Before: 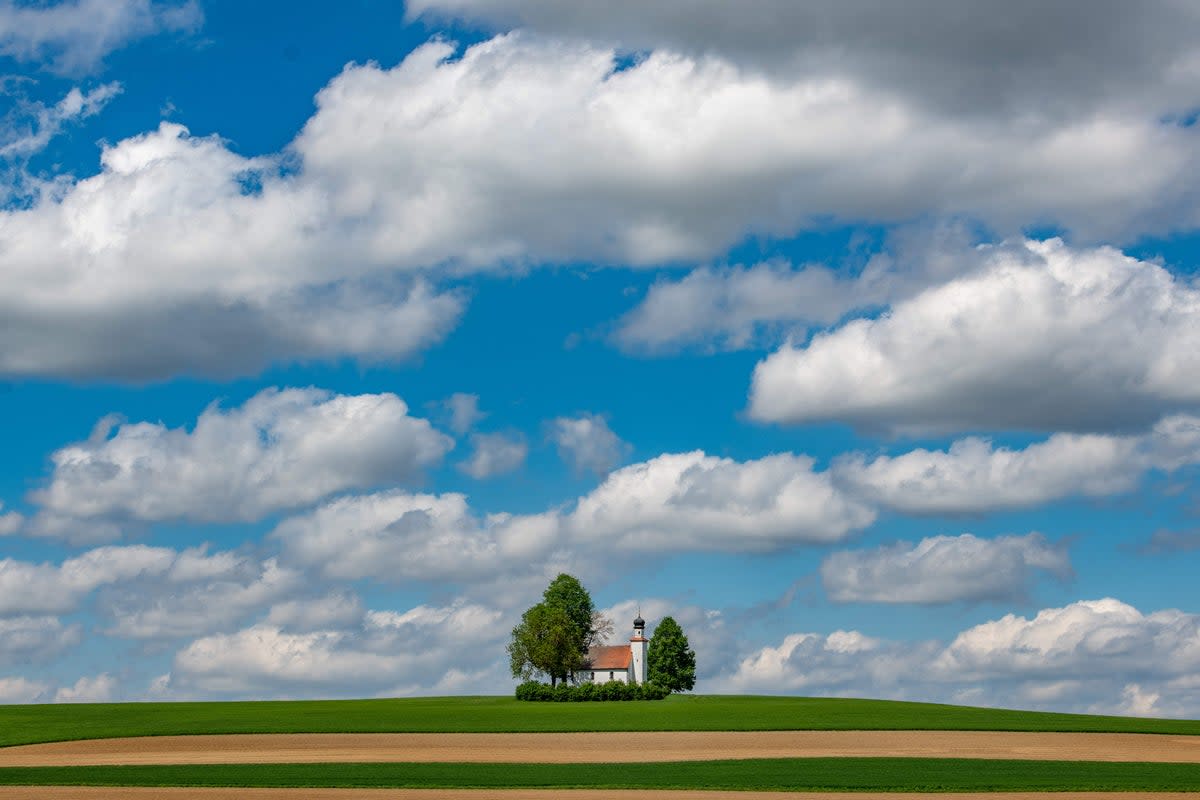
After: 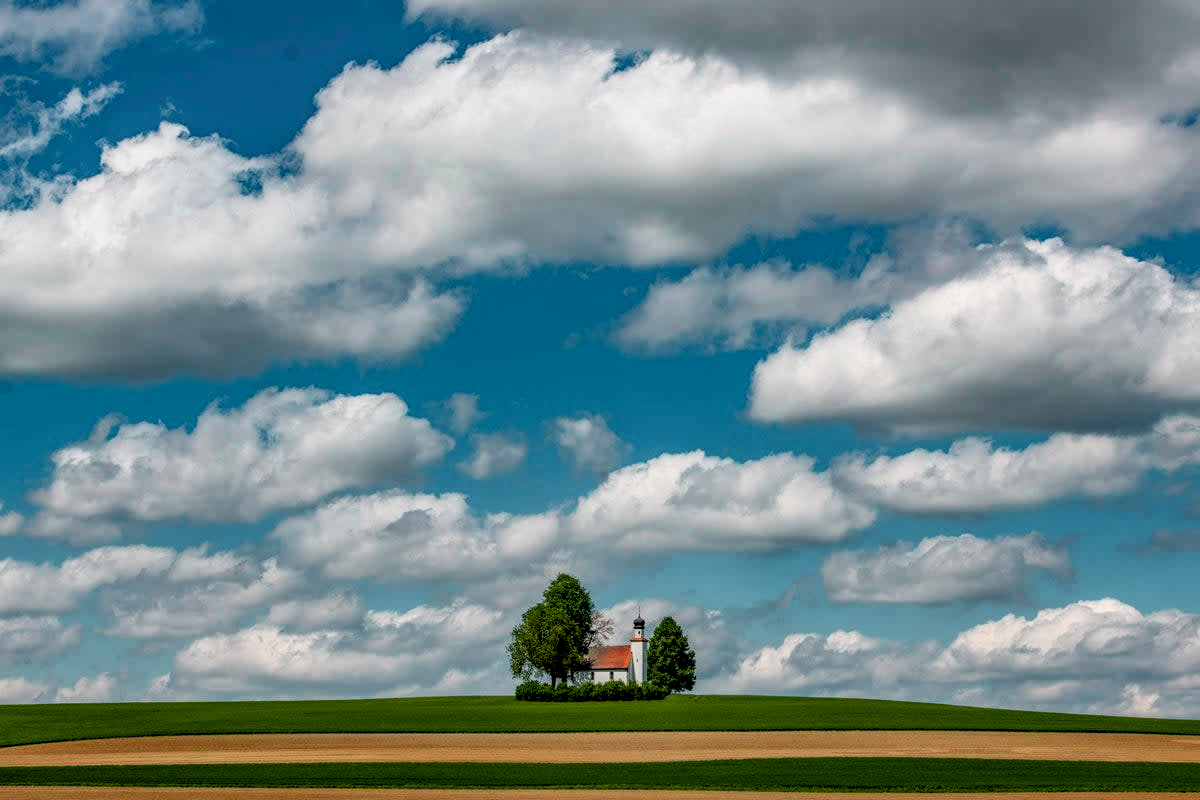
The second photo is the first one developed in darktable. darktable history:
tone curve: curves: ch0 [(0, 0.005) (0.103, 0.097) (0.18, 0.22) (0.4, 0.485) (0.5, 0.612) (0.668, 0.787) (0.823, 0.894) (1, 0.971)]; ch1 [(0, 0) (0.172, 0.123) (0.324, 0.253) (0.396, 0.388) (0.478, 0.461) (0.499, 0.498) (0.522, 0.528) (0.609, 0.686) (0.704, 0.818) (1, 1)]; ch2 [(0, 0) (0.411, 0.424) (0.496, 0.501) (0.515, 0.514) (0.555, 0.585) (0.641, 0.69) (1, 1)], color space Lab, independent channels, preserve colors none
exposure: black level correction 0, exposure -0.788 EV, compensate highlight preservation false
local contrast: detail 150%
